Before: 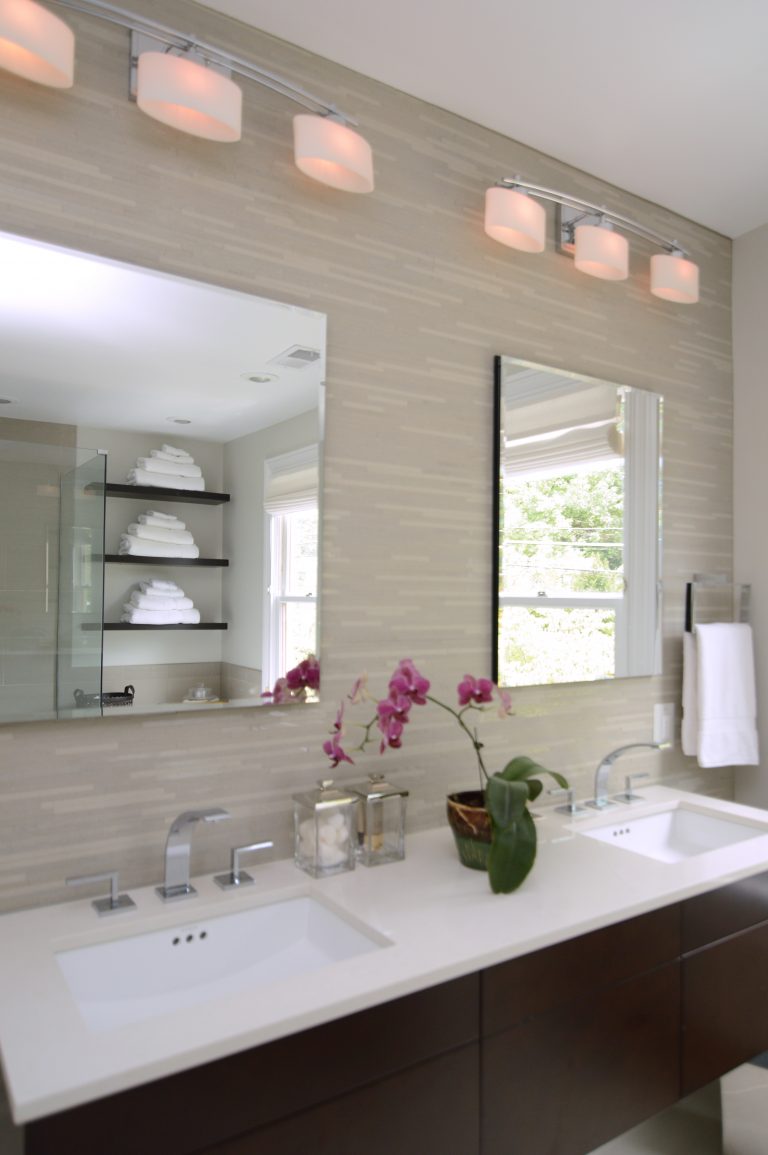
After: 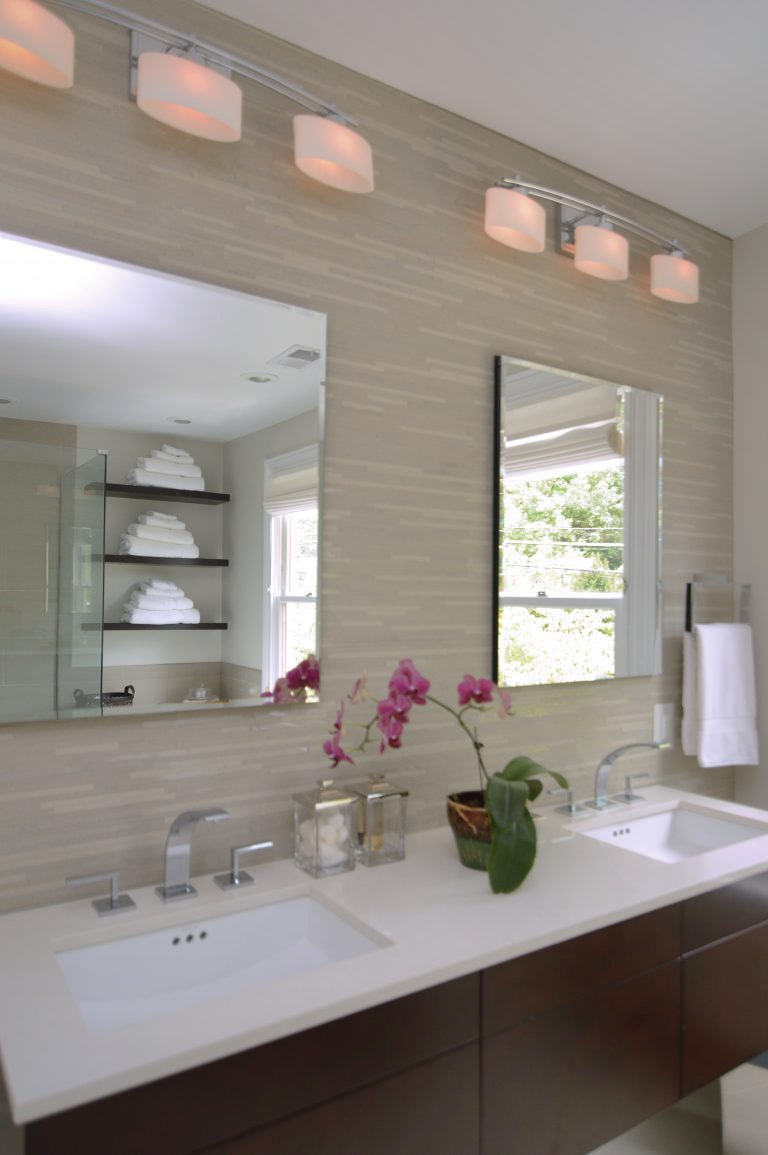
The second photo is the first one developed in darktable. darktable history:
shadows and highlights: shadows 40.29, highlights -59.77
